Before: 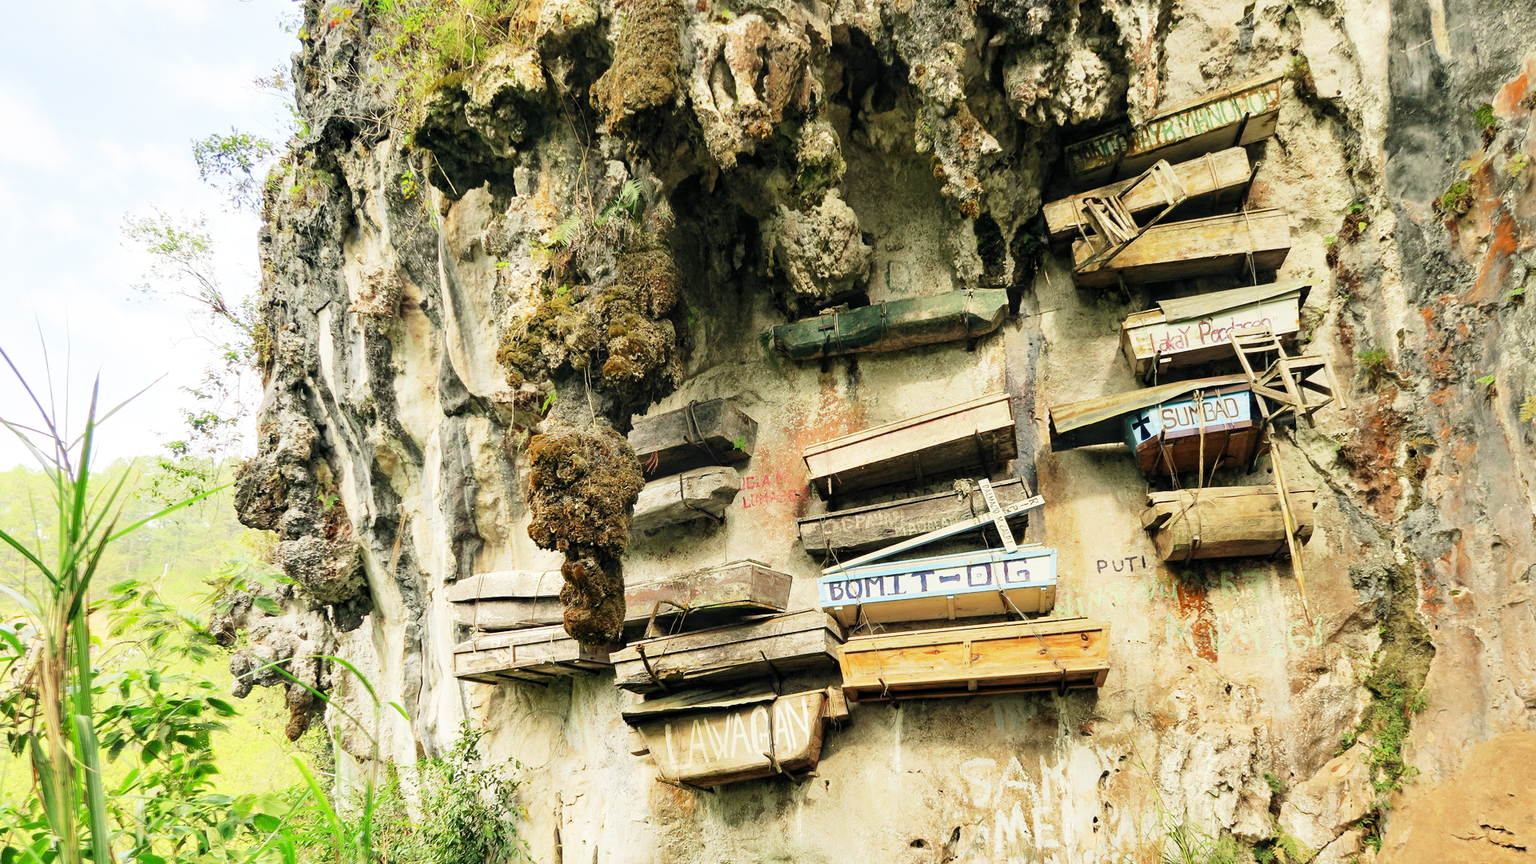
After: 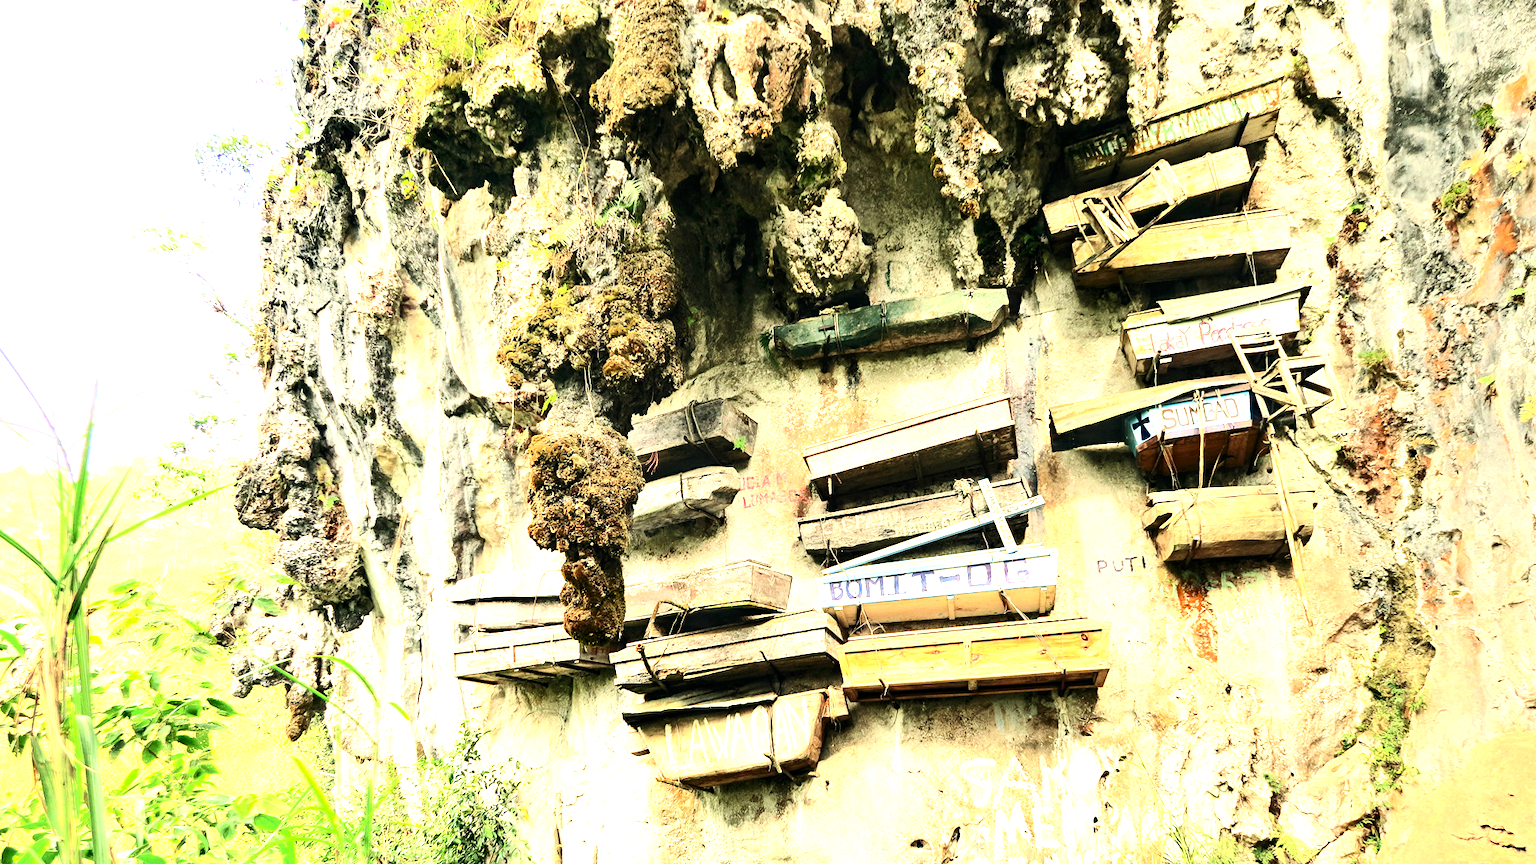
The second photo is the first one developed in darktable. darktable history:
contrast brightness saturation: contrast 0.28
exposure: exposure 1 EV, compensate highlight preservation false
